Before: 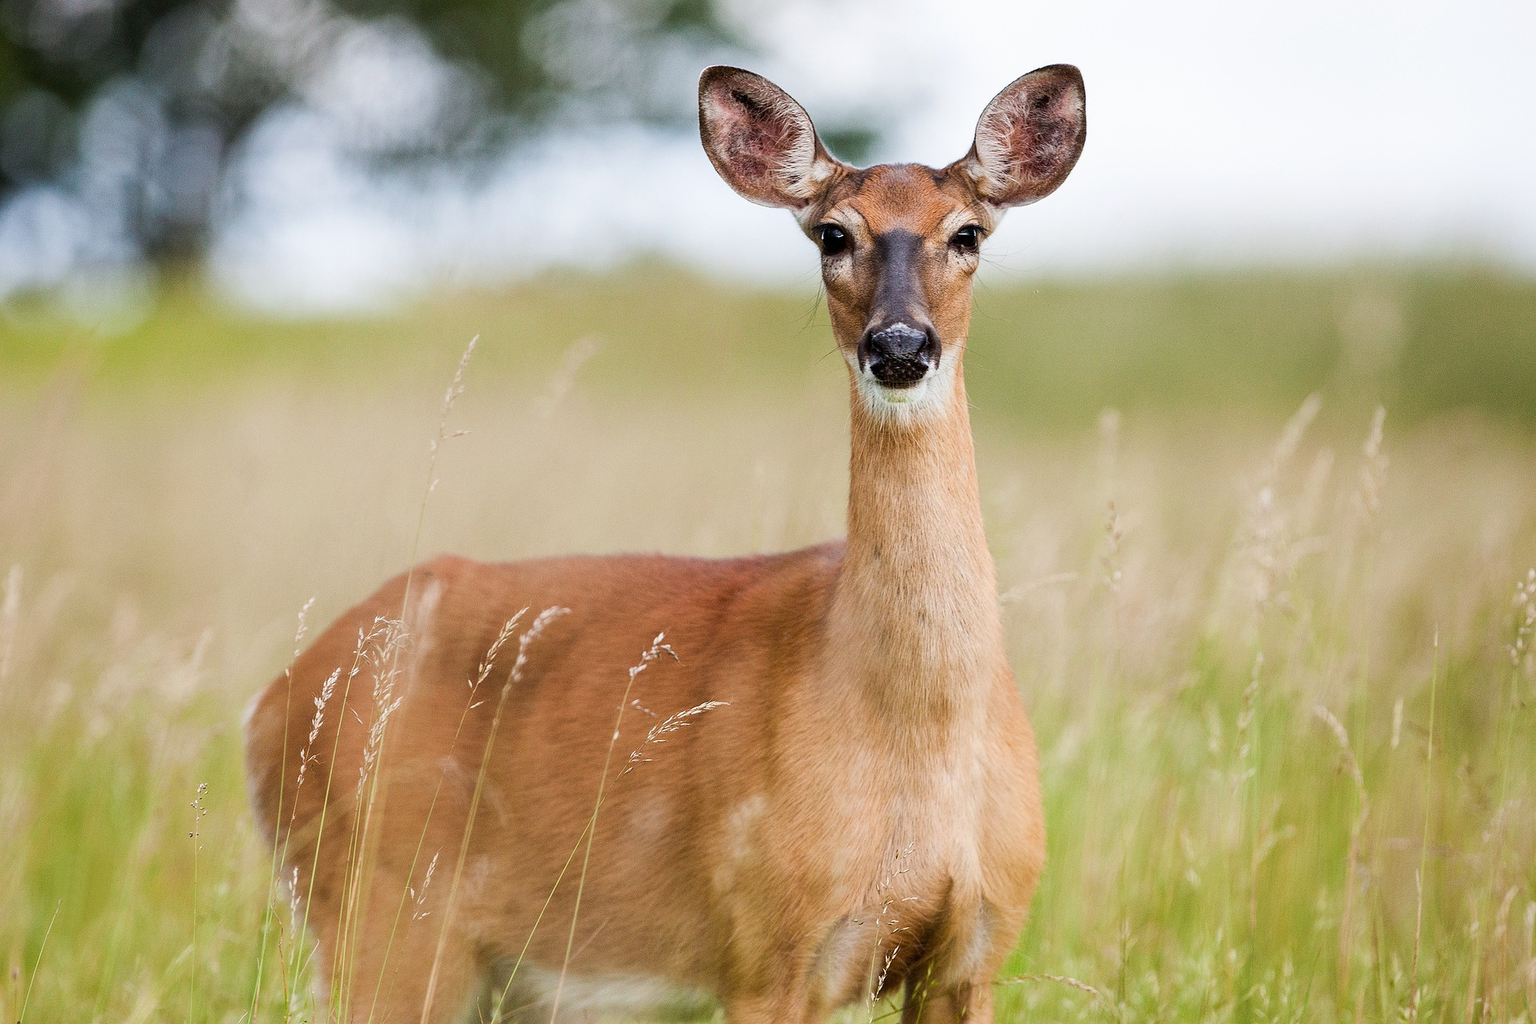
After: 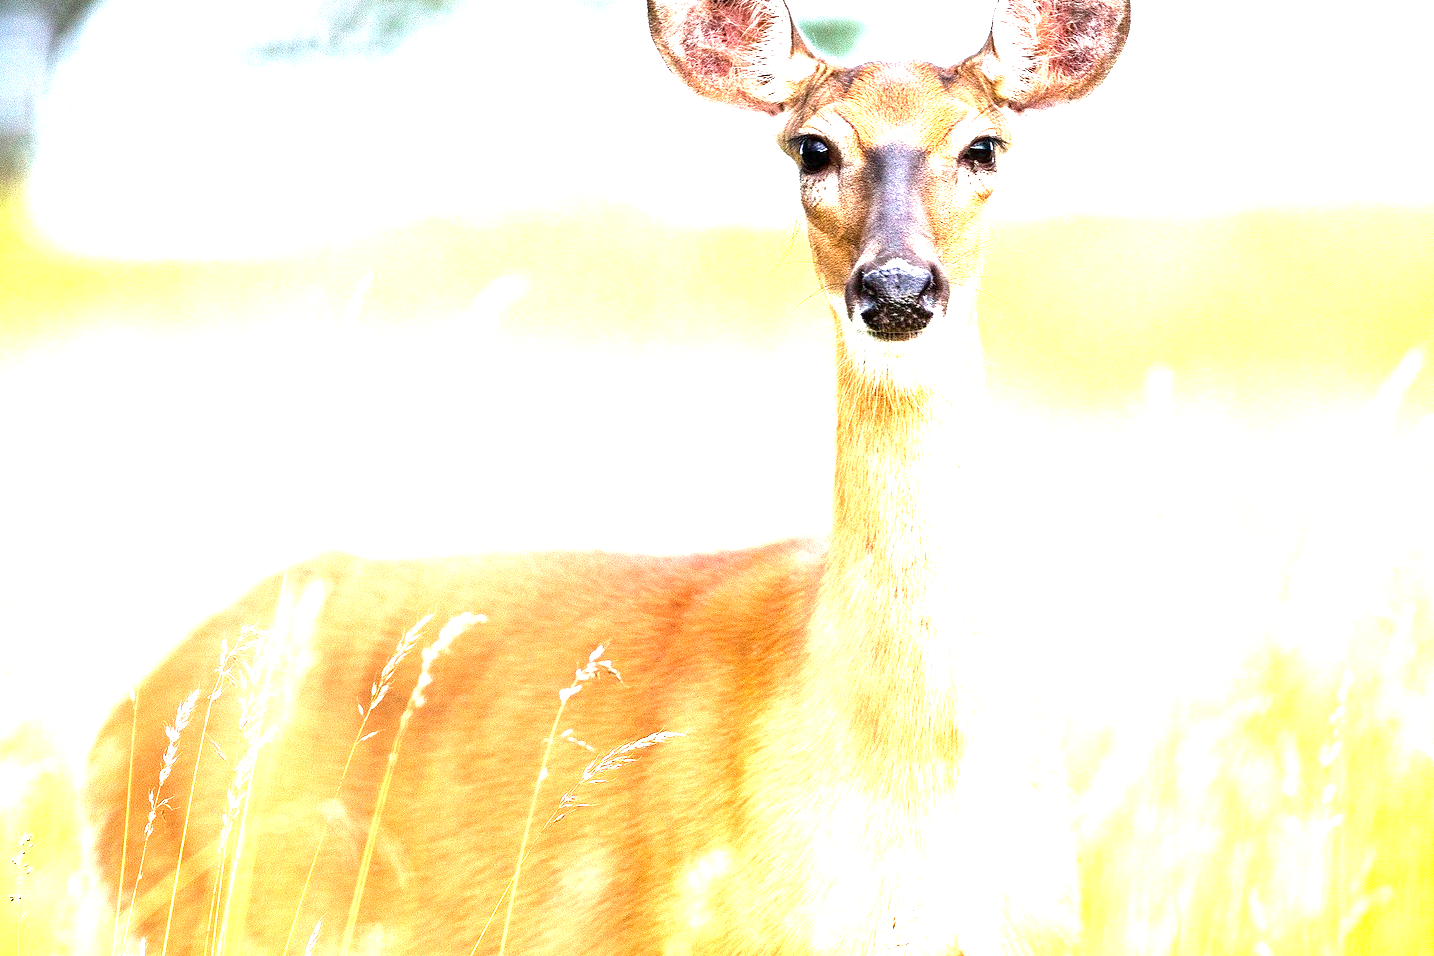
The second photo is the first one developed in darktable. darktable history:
exposure: exposure 2.25 EV, compensate highlight preservation false
crop and rotate: left 11.831%, top 11.346%, right 13.429%, bottom 13.899%
color balance rgb: perceptual saturation grading › global saturation 10%, global vibrance 10%
